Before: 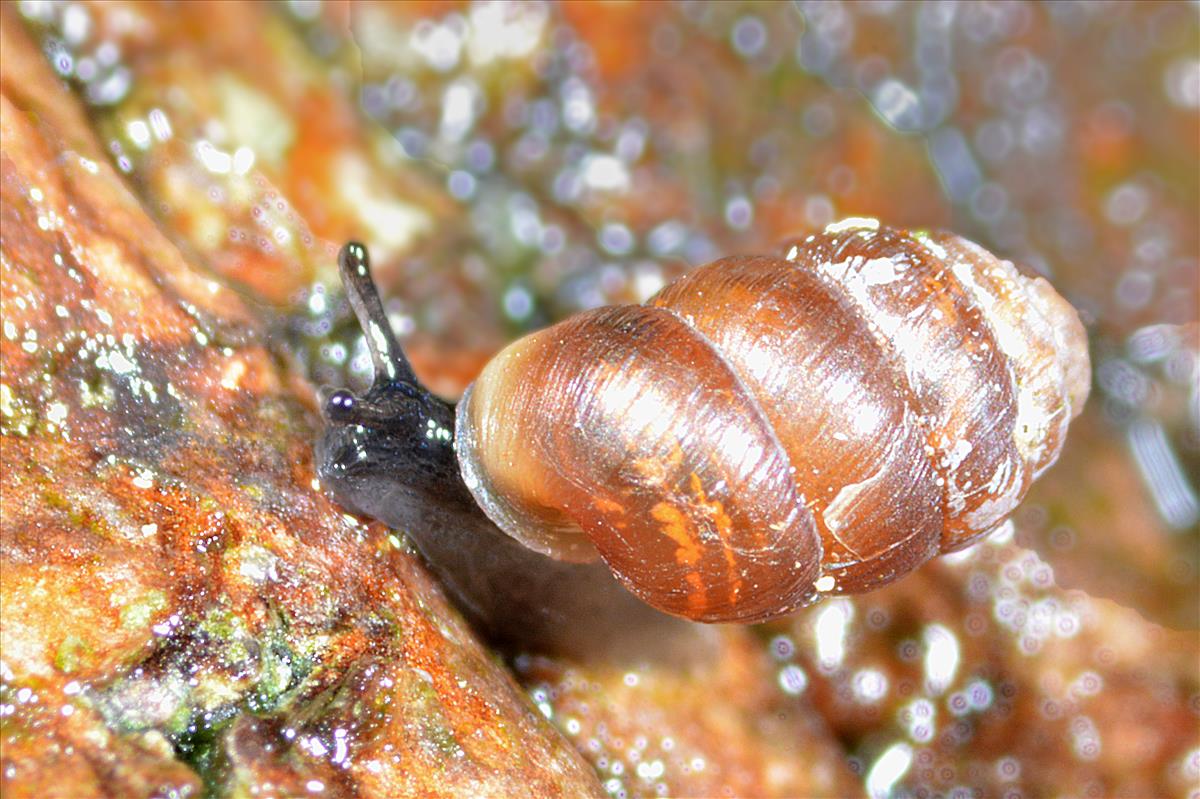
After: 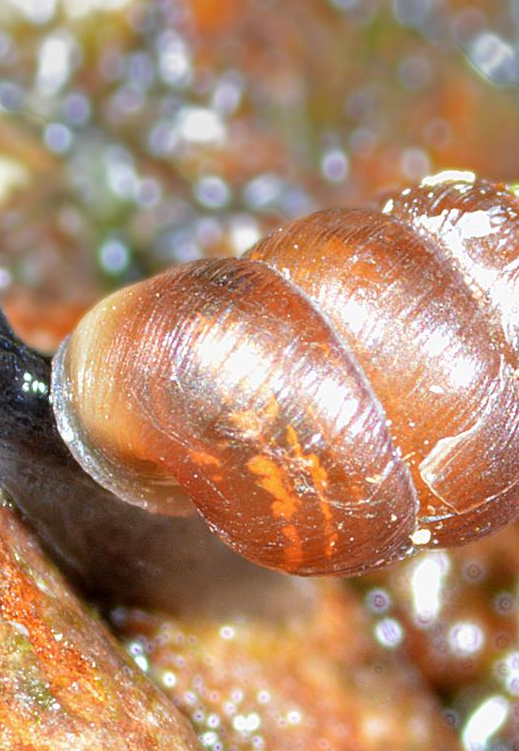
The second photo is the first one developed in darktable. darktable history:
crop: left 33.694%, top 5.96%, right 23.019%
vignetting: fall-off start 115.68%, fall-off radius 57.97%
